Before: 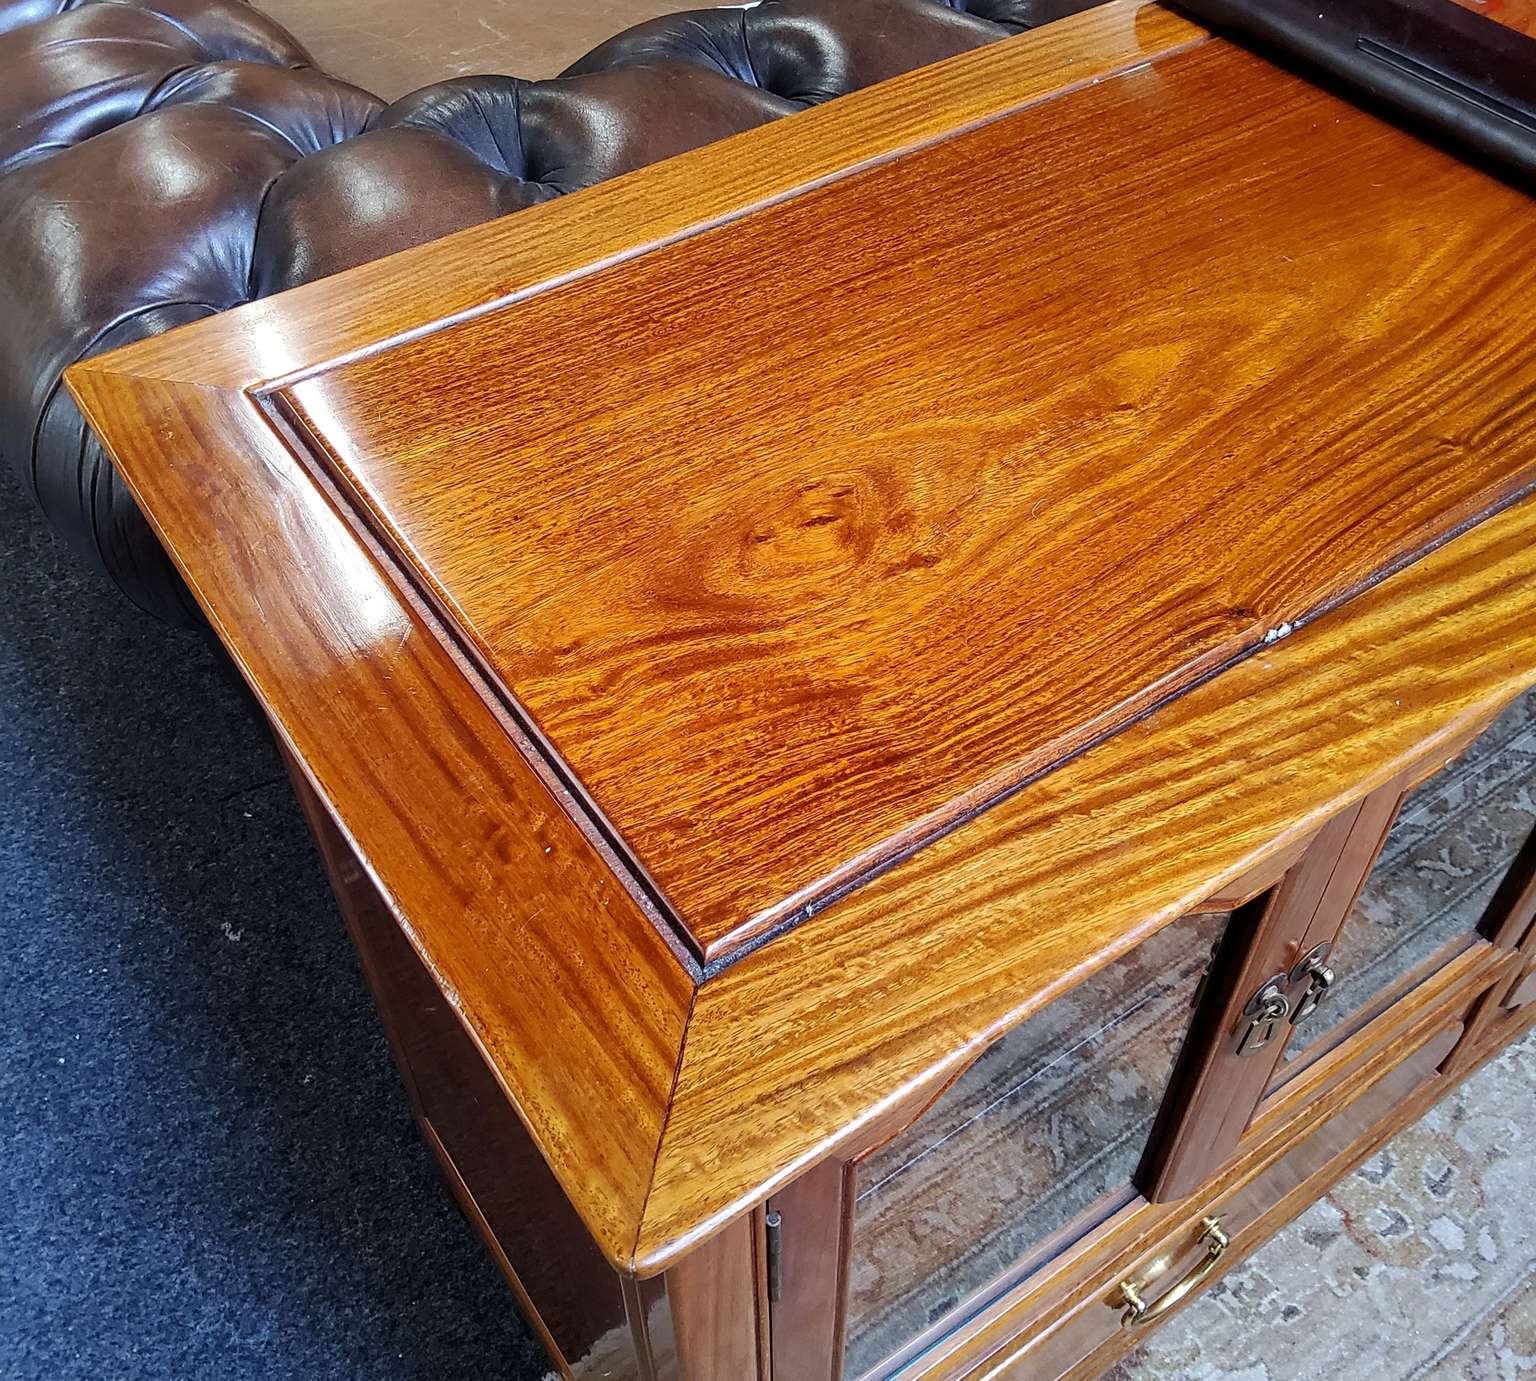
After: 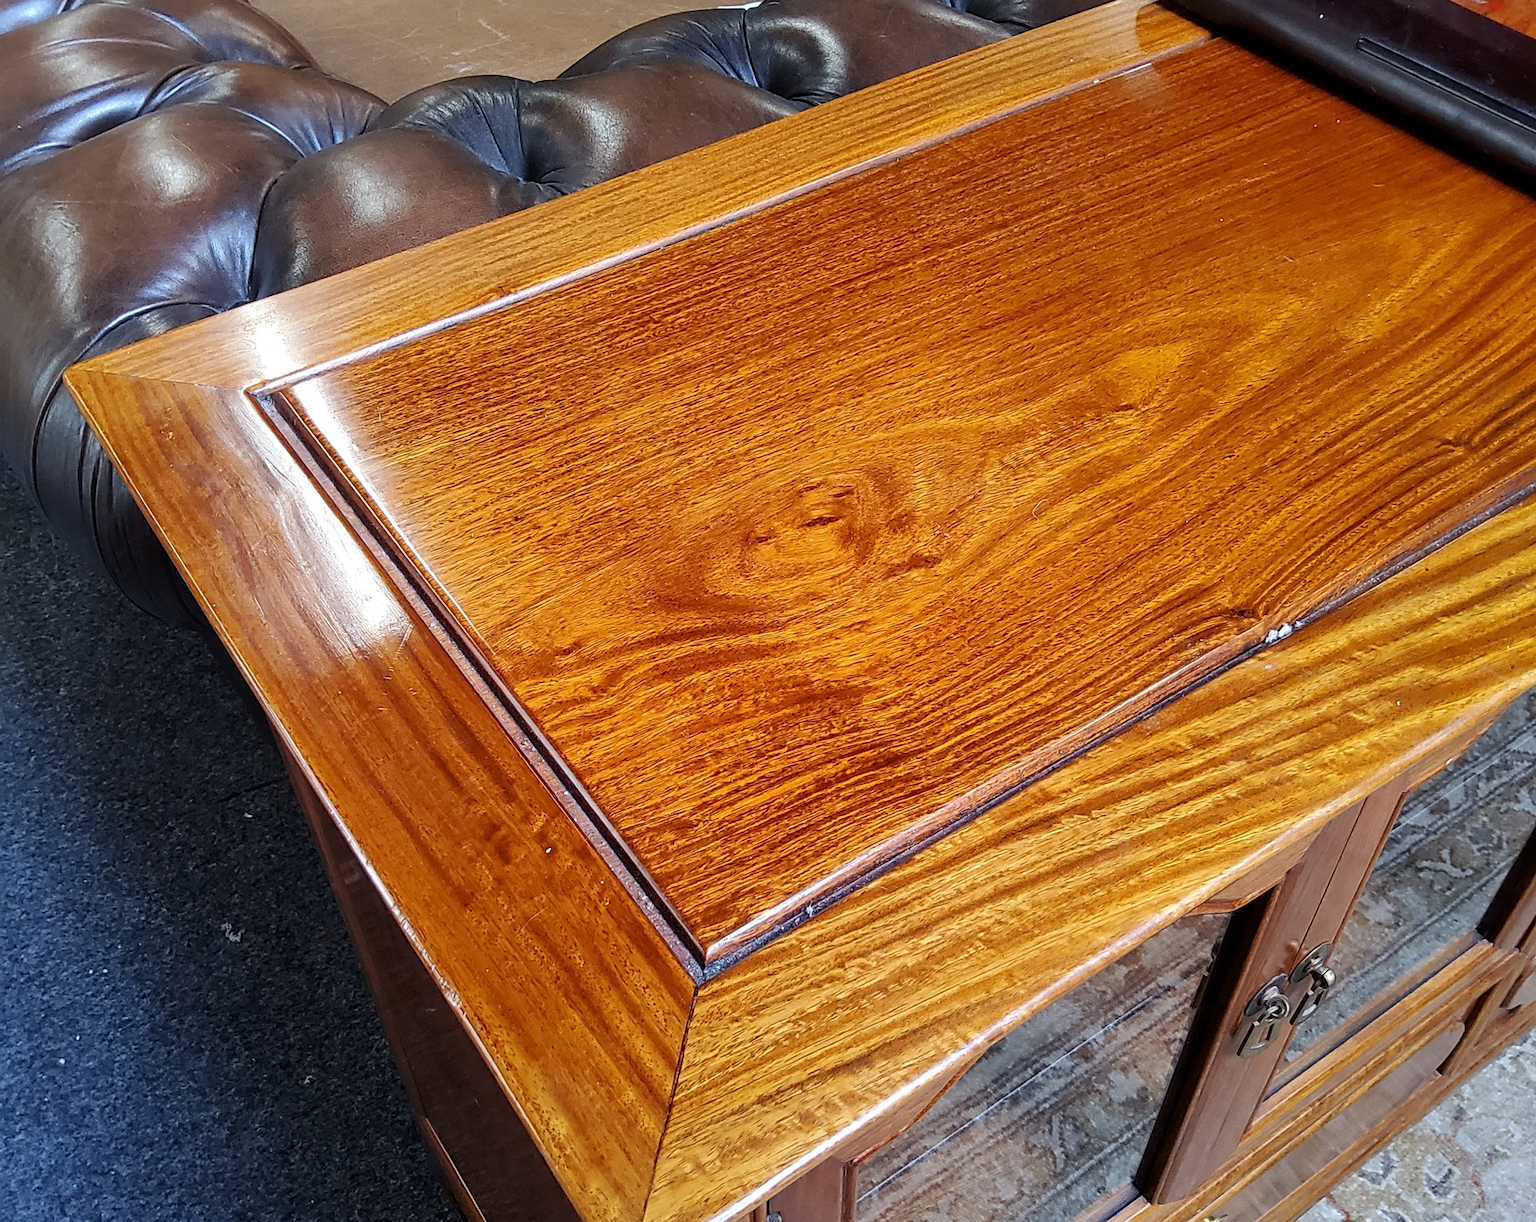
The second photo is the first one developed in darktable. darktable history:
crop and rotate: top 0%, bottom 11.478%
